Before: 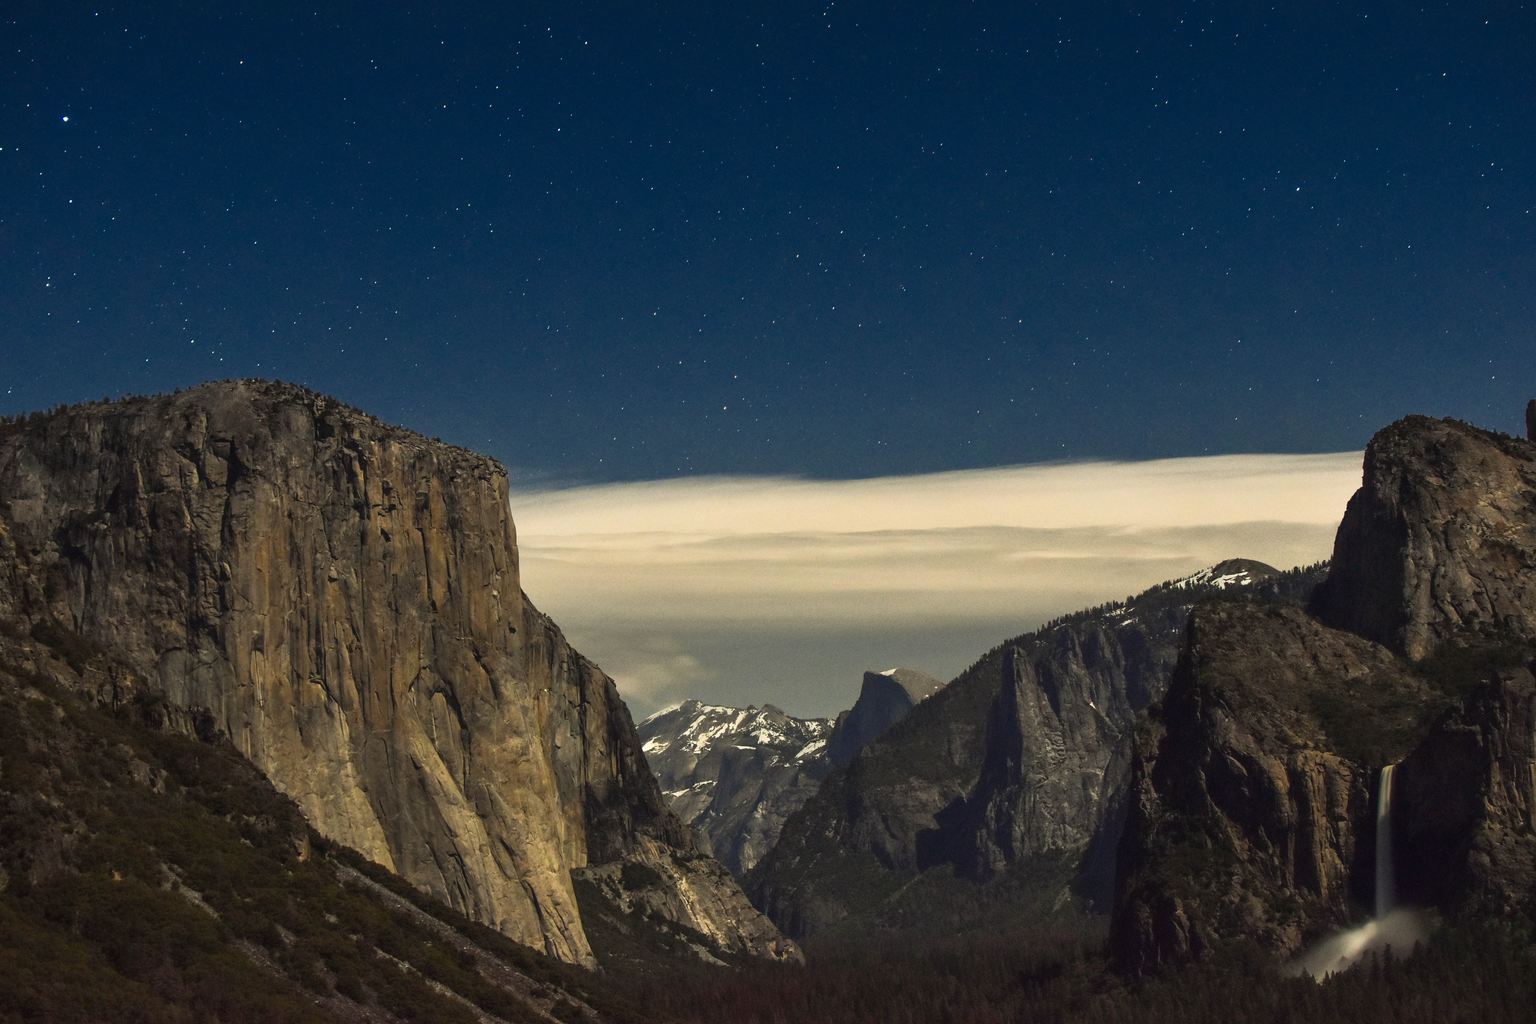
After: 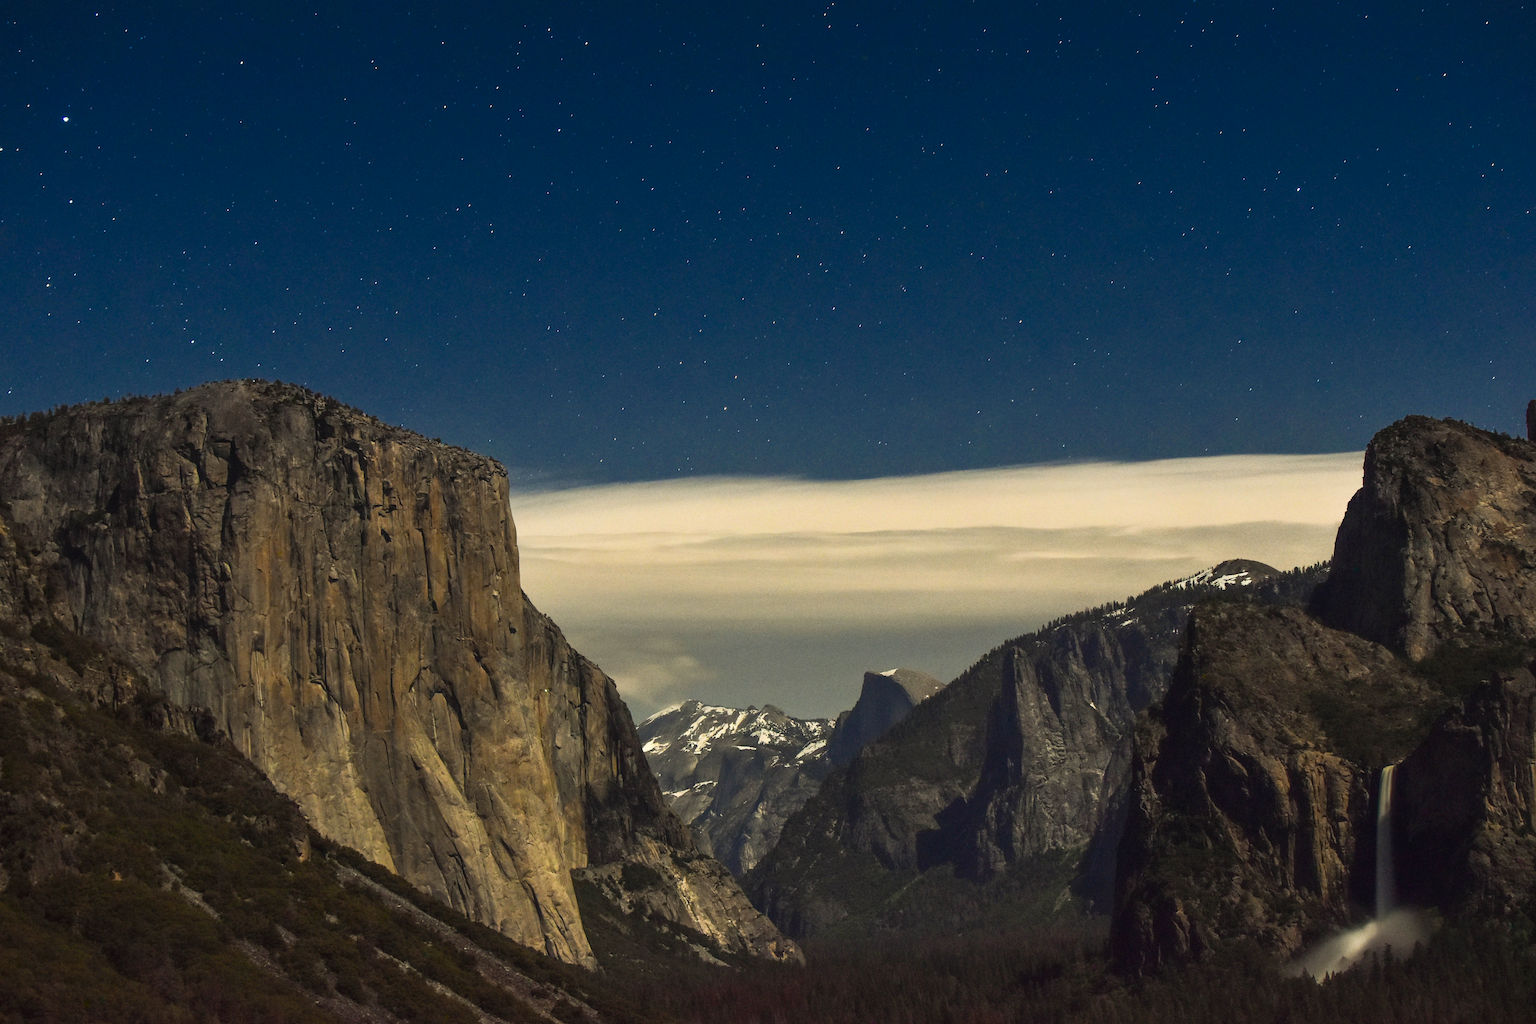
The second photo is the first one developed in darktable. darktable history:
color correction: highlights b* -0.044, saturation 1.08
